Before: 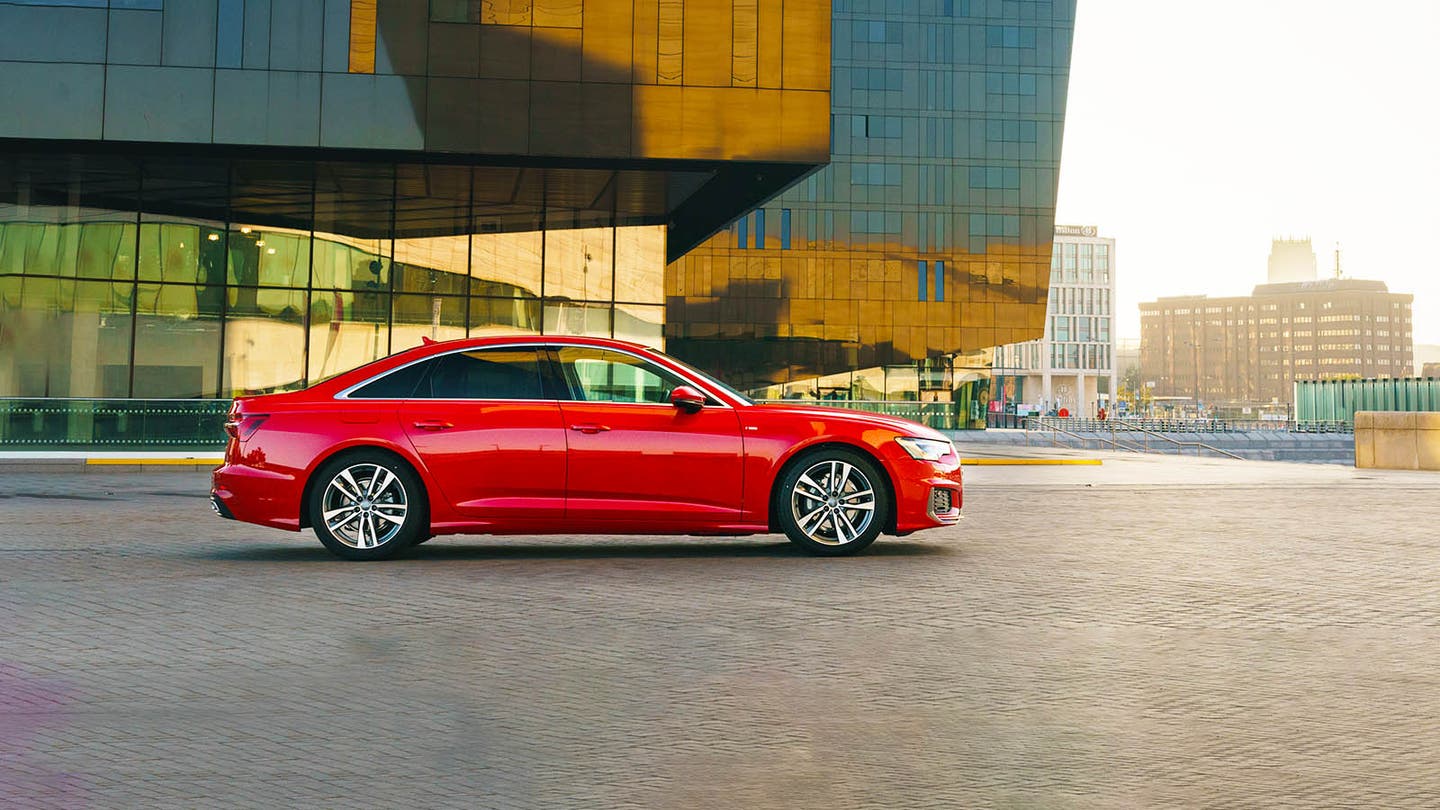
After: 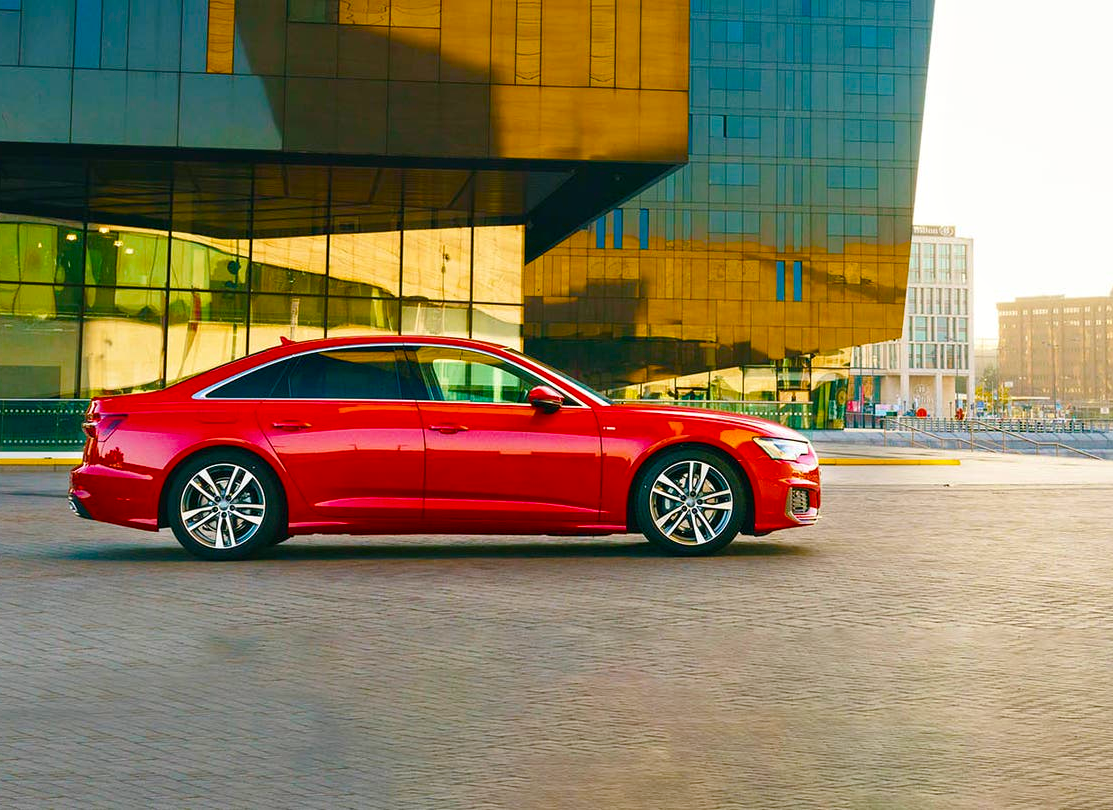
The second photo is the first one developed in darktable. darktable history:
crop: left 9.869%, right 12.77%
color balance rgb: shadows lift › chroma 0.659%, shadows lift › hue 110.85°, perceptual saturation grading › global saturation 14.445%, perceptual saturation grading › highlights -25.033%, perceptual saturation grading › shadows 29.773%, global vibrance 50.276%
tone equalizer: mask exposure compensation -0.515 EV
